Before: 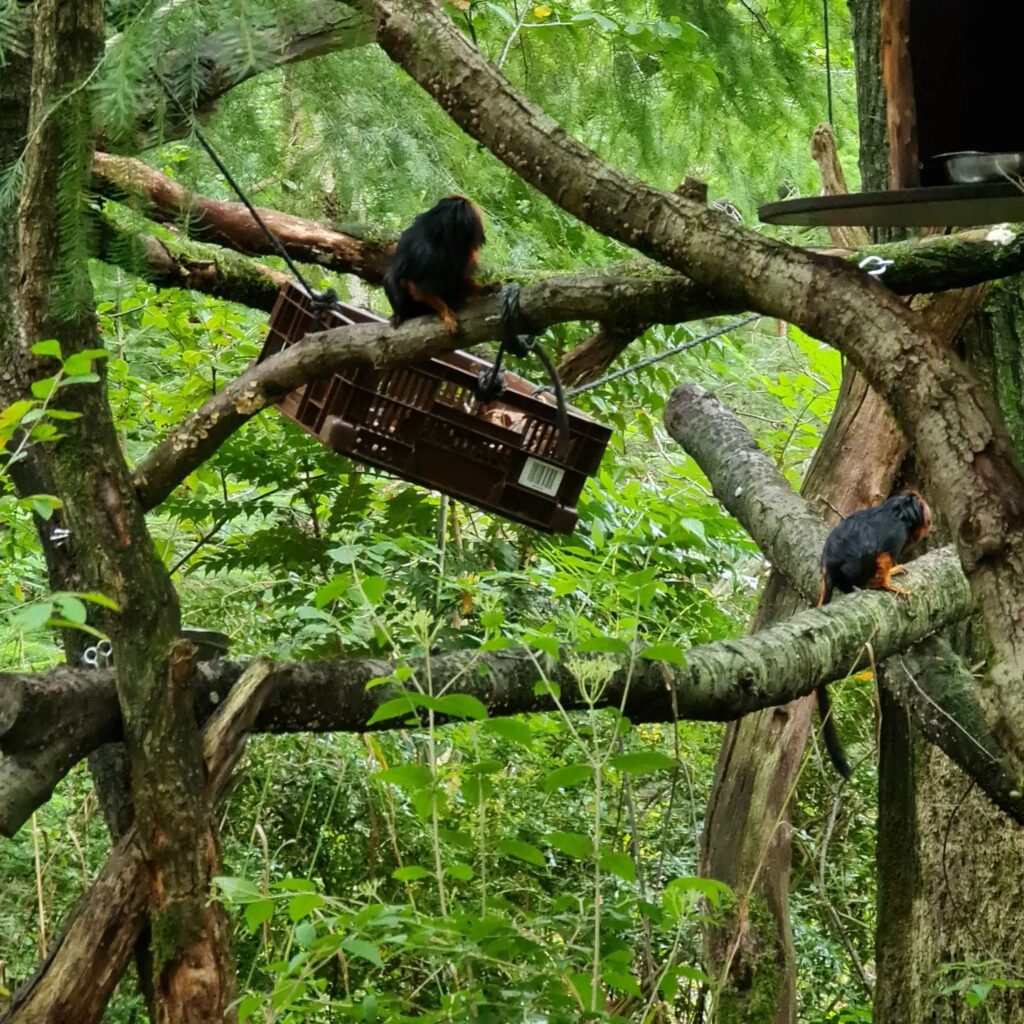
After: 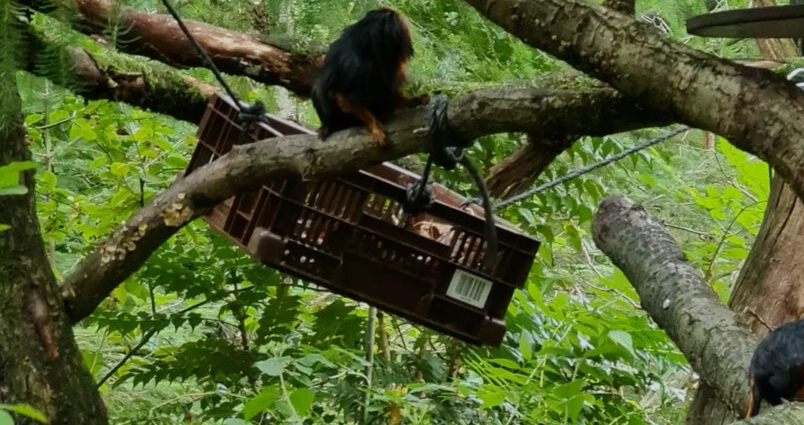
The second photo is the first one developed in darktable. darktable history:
crop: left 7.036%, top 18.398%, right 14.379%, bottom 40.043%
exposure: exposure -0.492 EV, compensate highlight preservation false
